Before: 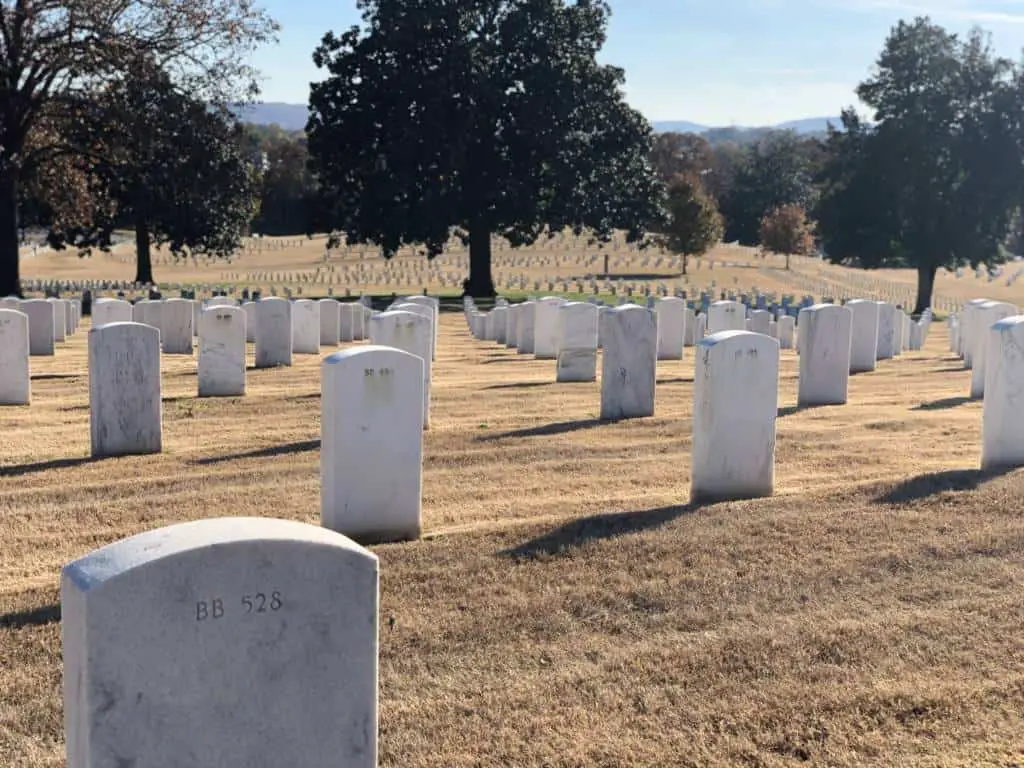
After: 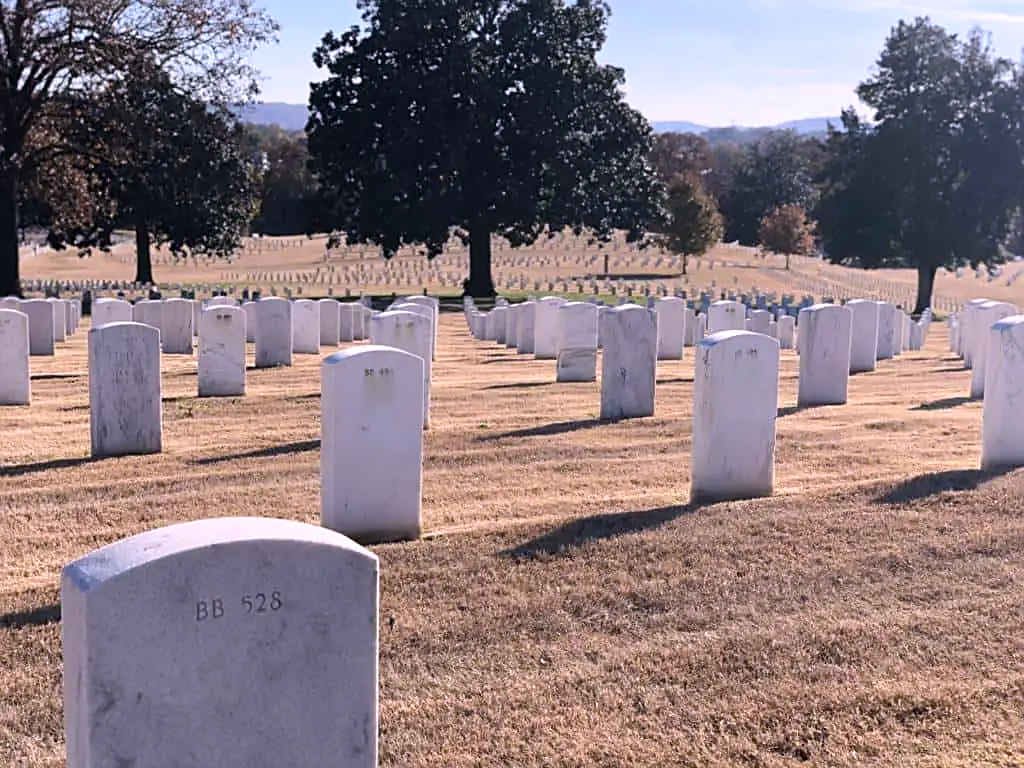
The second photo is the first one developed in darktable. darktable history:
white balance: red 1.066, blue 1.119
sharpen: on, module defaults
